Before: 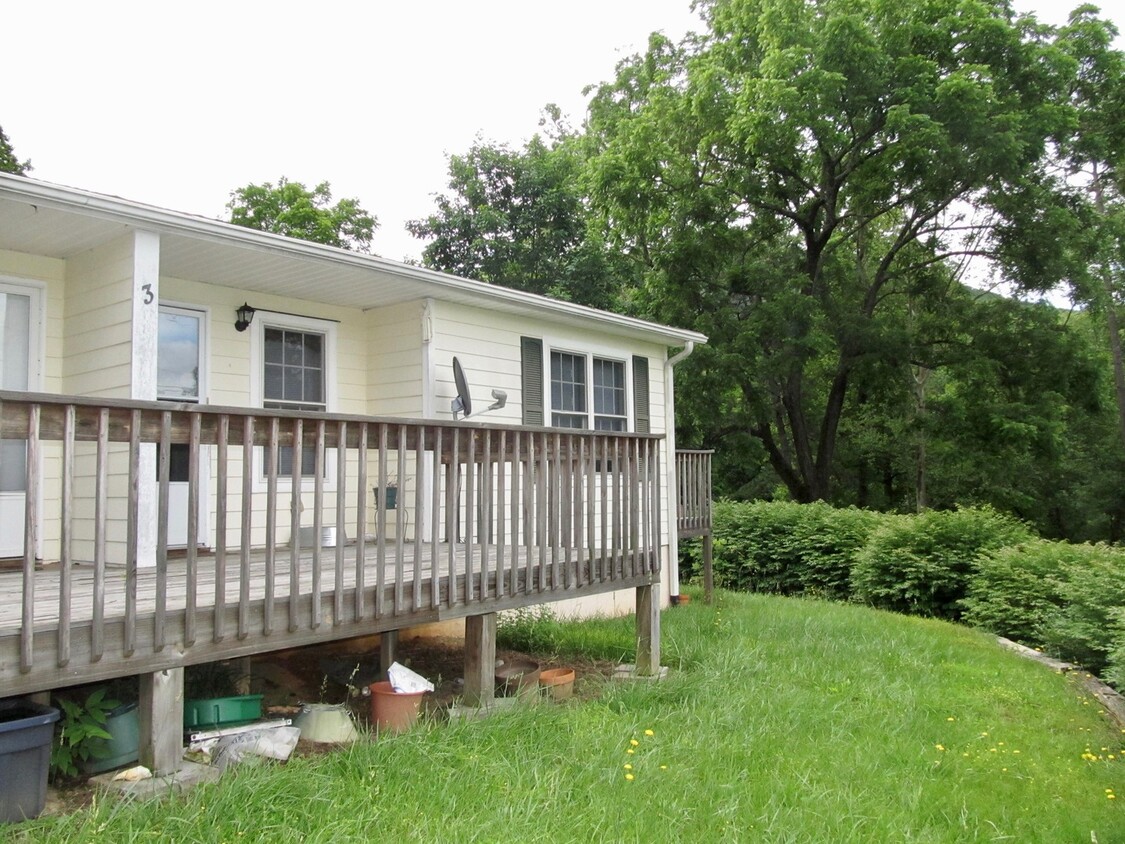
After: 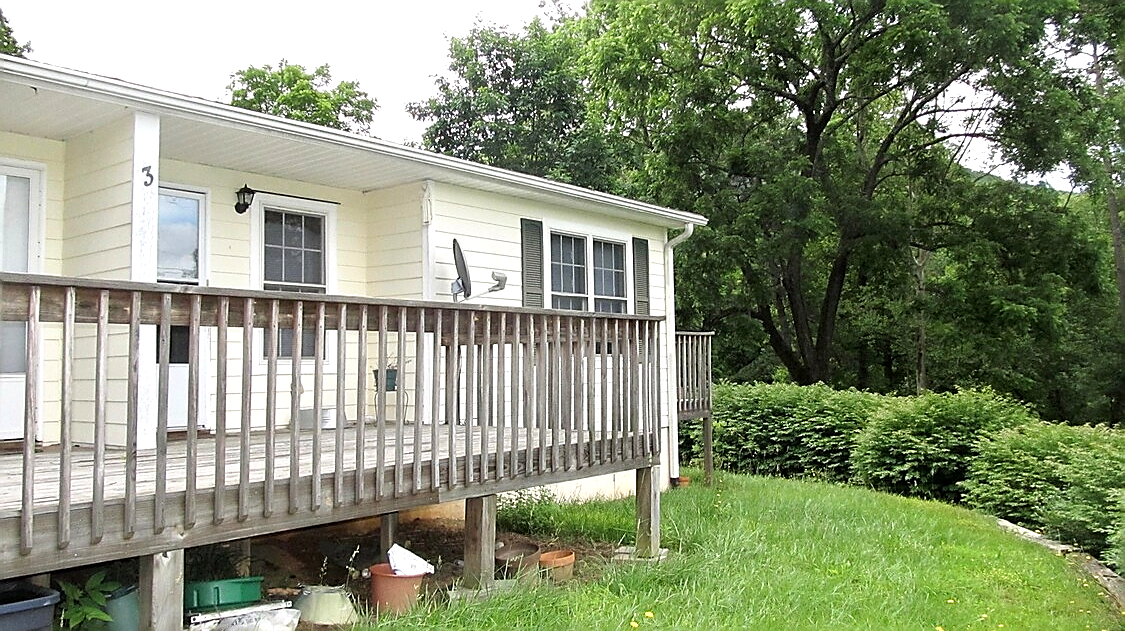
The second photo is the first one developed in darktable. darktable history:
crop: top 14.001%, bottom 11.183%
tone equalizer: -8 EV -0.426 EV, -7 EV -0.408 EV, -6 EV -0.355 EV, -5 EV -0.244 EV, -3 EV 0.247 EV, -2 EV 0.307 EV, -1 EV 0.409 EV, +0 EV 0.417 EV, smoothing 1
sharpen: radius 1.354, amount 1.243, threshold 0.65
